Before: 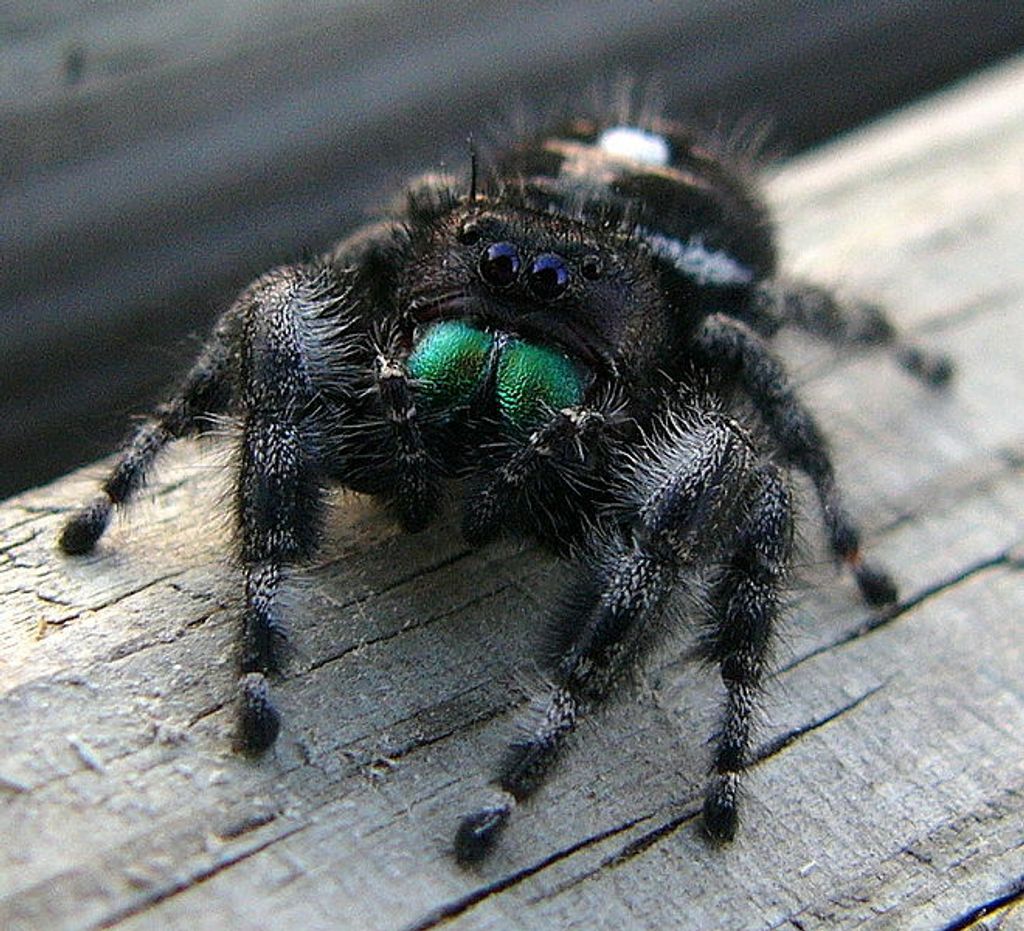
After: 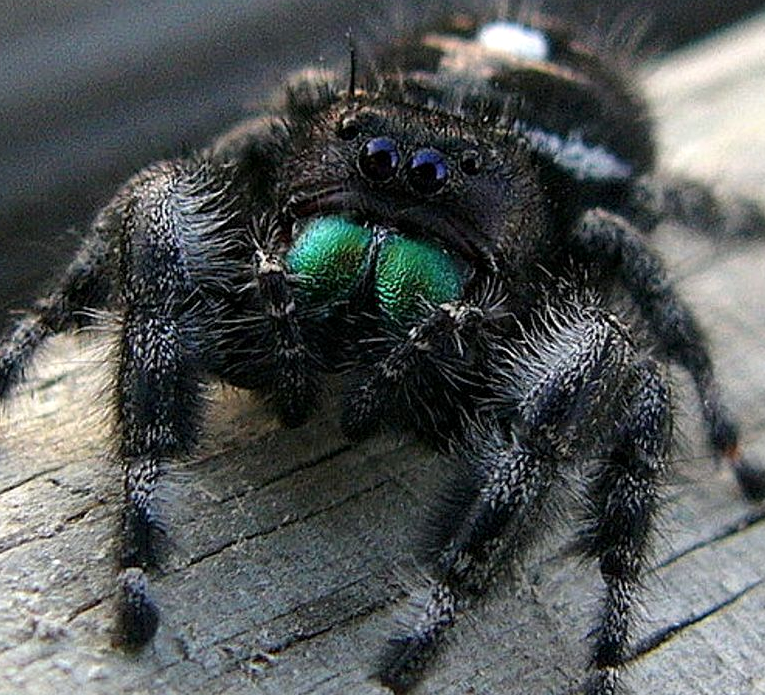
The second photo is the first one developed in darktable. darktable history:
crop and rotate: left 11.831%, top 11.346%, right 13.429%, bottom 13.899%
local contrast: mode bilateral grid, contrast 28, coarseness 16, detail 115%, midtone range 0.2
